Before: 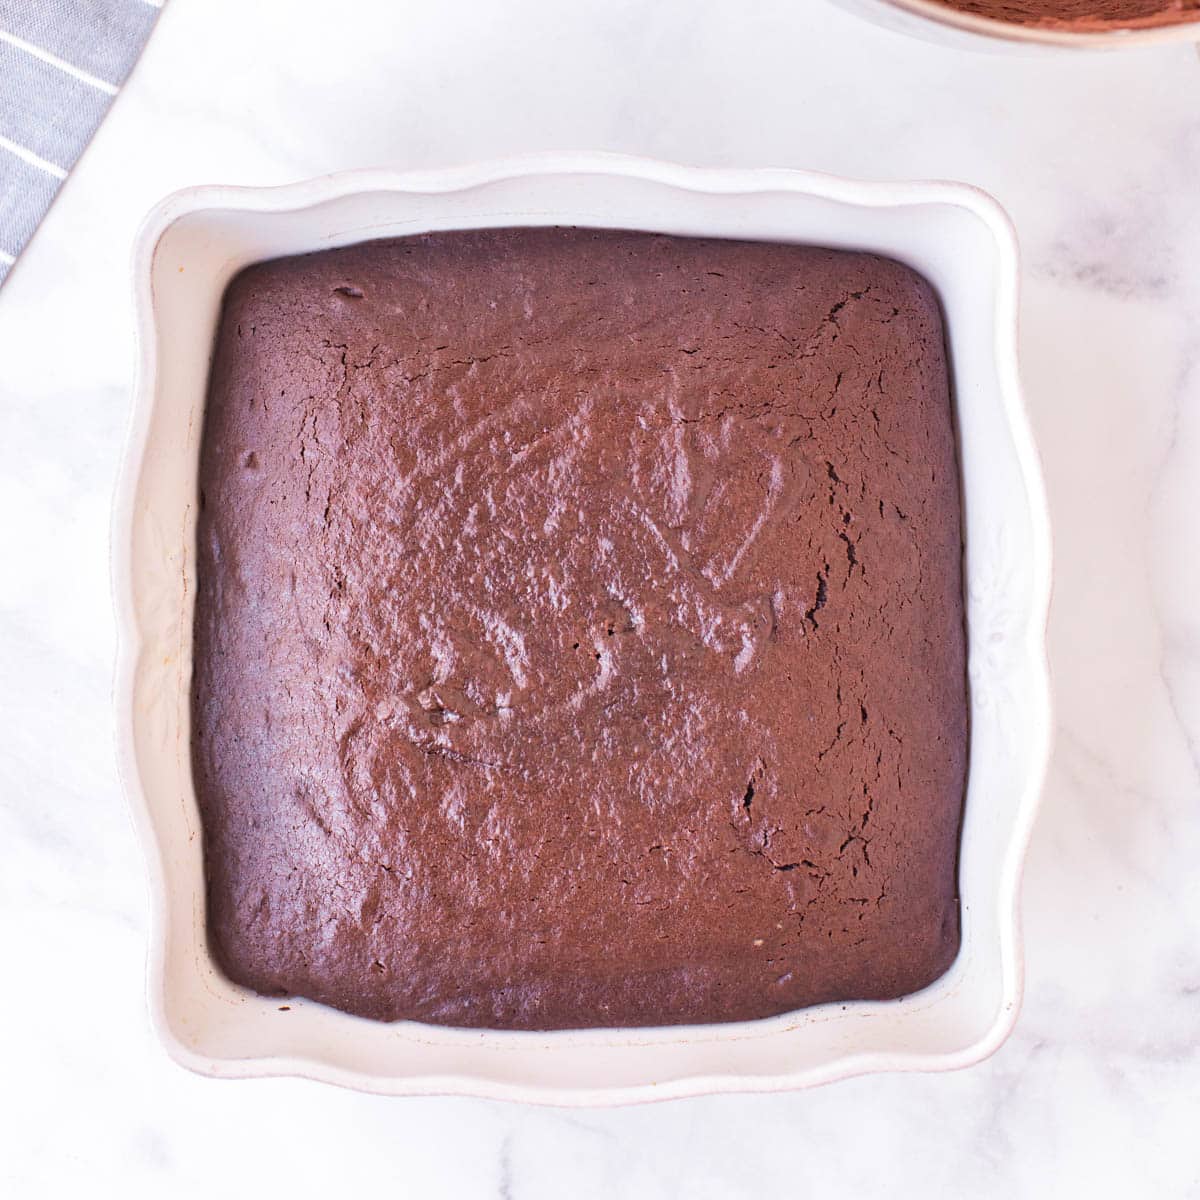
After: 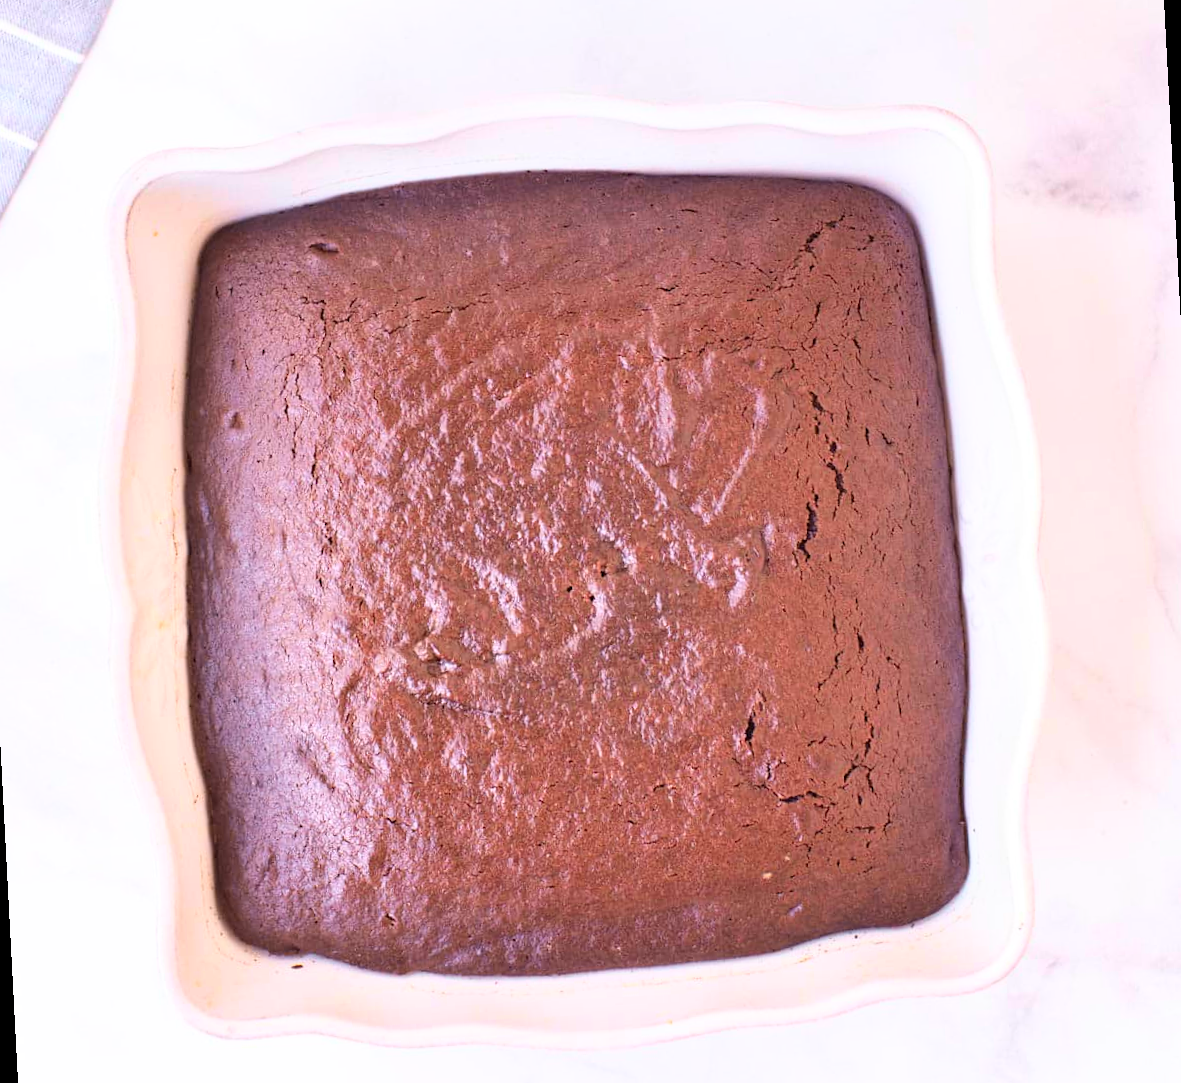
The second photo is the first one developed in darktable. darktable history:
tone curve: curves: ch0 [(0, 0) (0.389, 0.458) (0.745, 0.82) (0.849, 0.917) (0.919, 0.969) (1, 1)]; ch1 [(0, 0) (0.437, 0.404) (0.5, 0.5) (0.529, 0.55) (0.58, 0.6) (0.616, 0.649) (1, 1)]; ch2 [(0, 0) (0.442, 0.428) (0.5, 0.5) (0.525, 0.543) (0.585, 0.62) (1, 1)], color space Lab, independent channels, preserve colors none
rotate and perspective: rotation -3°, crop left 0.031, crop right 0.968, crop top 0.07, crop bottom 0.93
